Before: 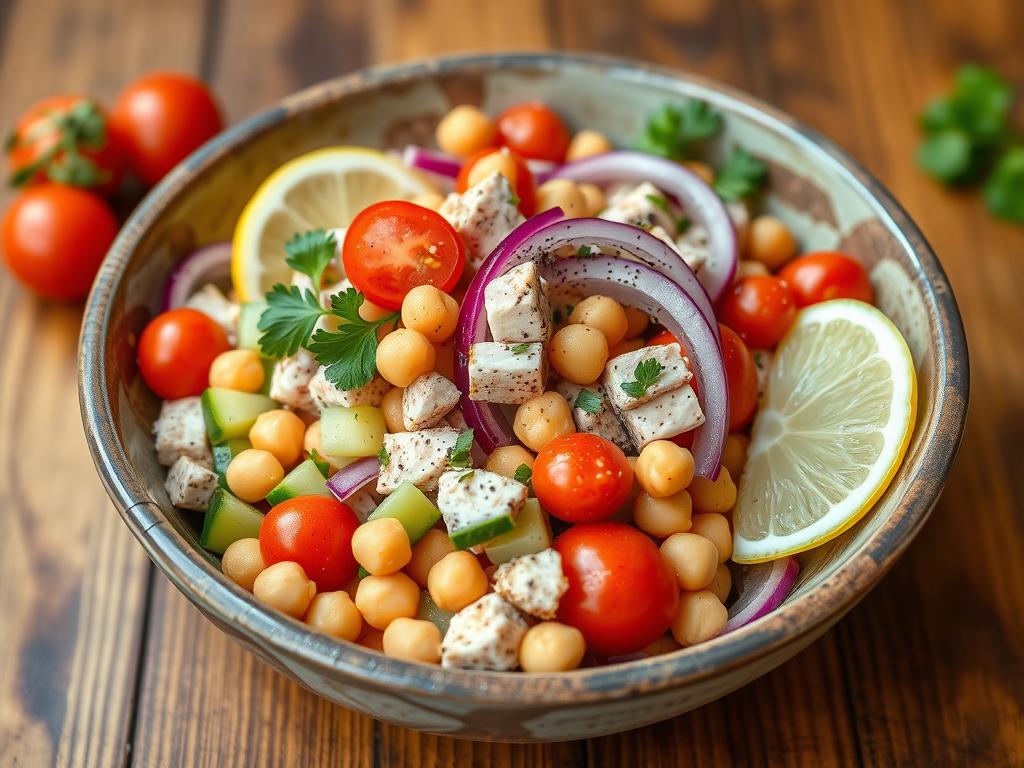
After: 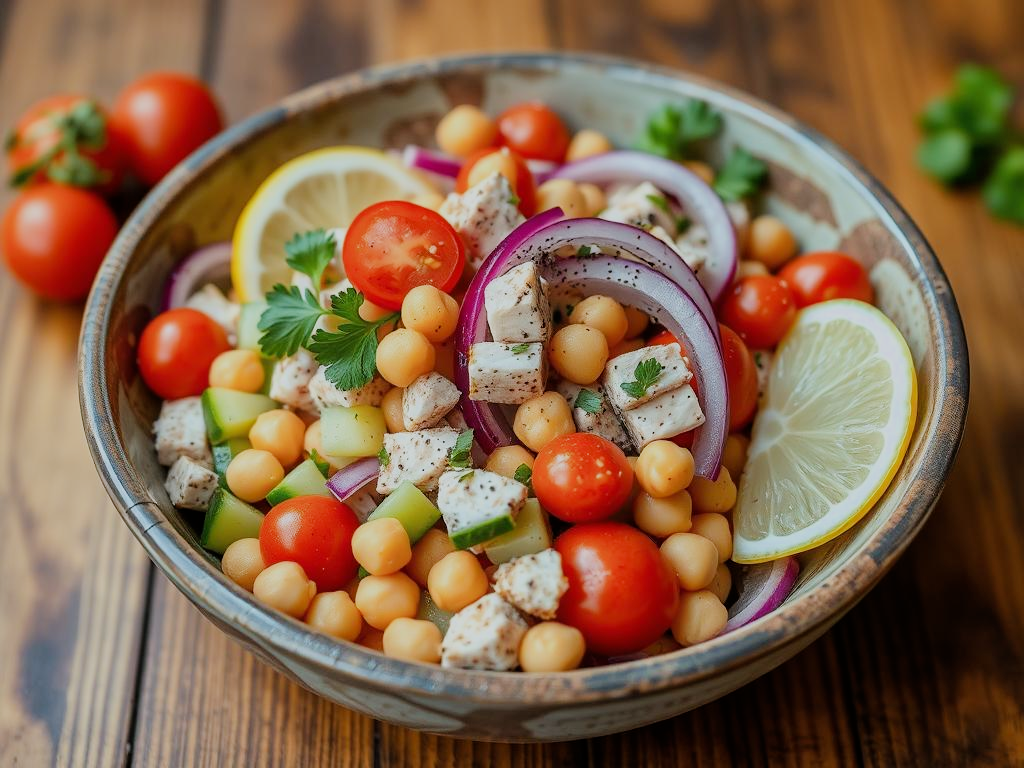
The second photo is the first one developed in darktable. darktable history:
filmic rgb: black relative exposure -7.65 EV, white relative exposure 4.56 EV, hardness 3.61
color zones: curves: ch0 [(0, 0.5) (0.143, 0.5) (0.286, 0.5) (0.429, 0.5) (0.571, 0.5) (0.714, 0.476) (0.857, 0.5) (1, 0.5)]; ch2 [(0, 0.5) (0.143, 0.5) (0.286, 0.5) (0.429, 0.5) (0.571, 0.5) (0.714, 0.487) (0.857, 0.5) (1, 0.5)]
white balance: red 0.974, blue 1.044
